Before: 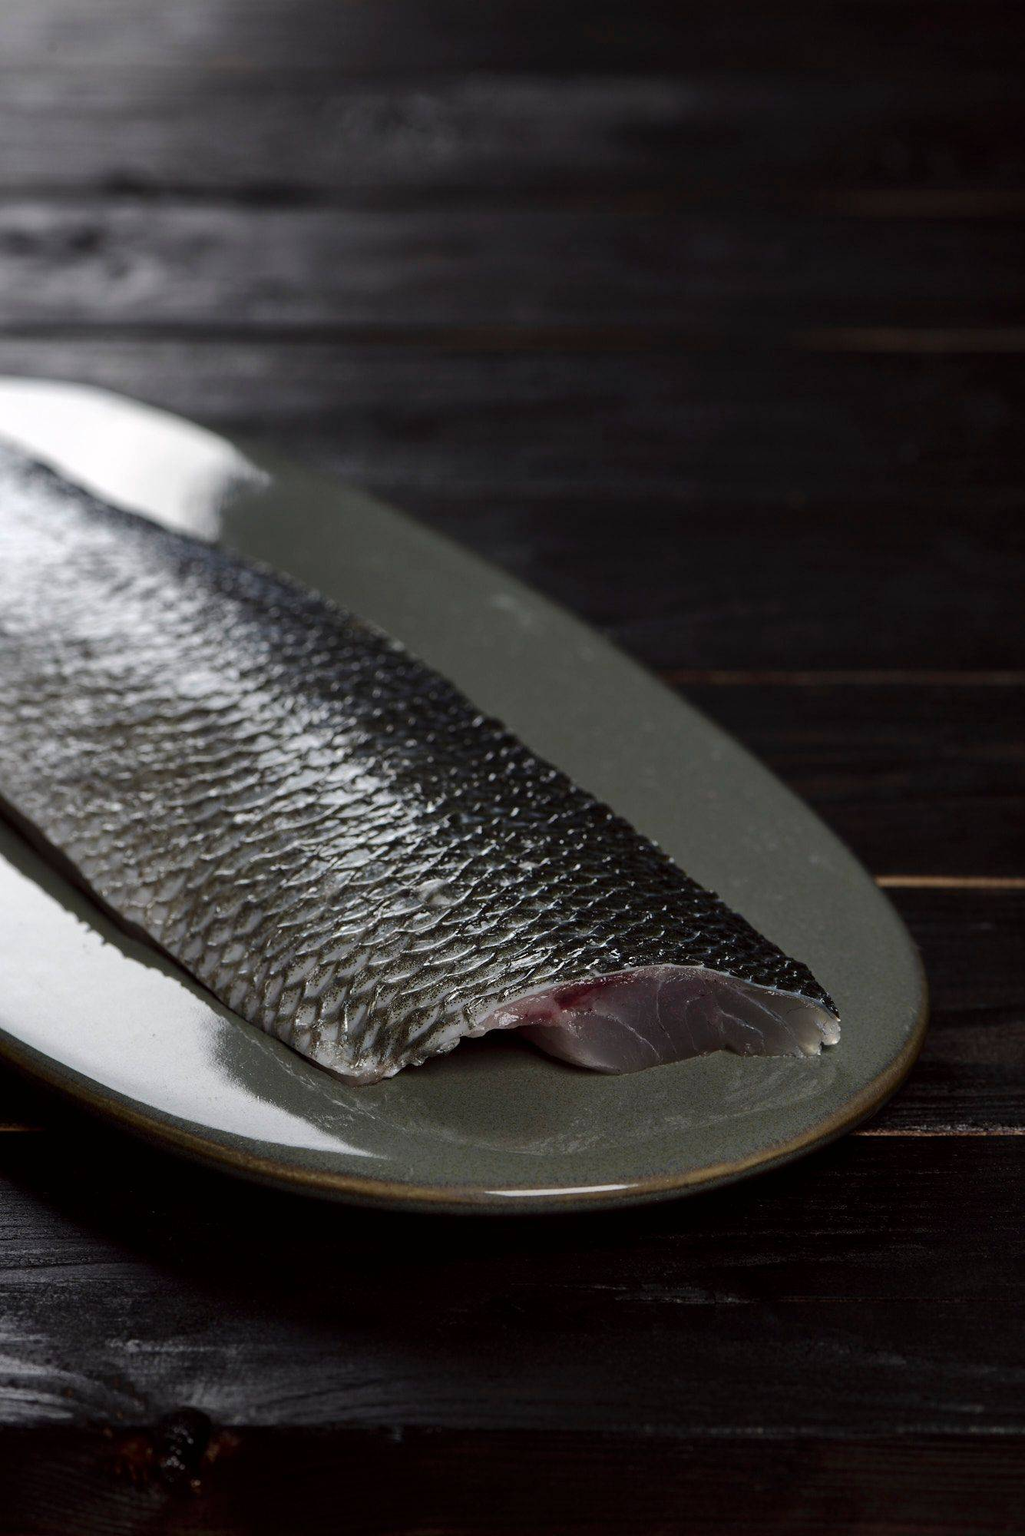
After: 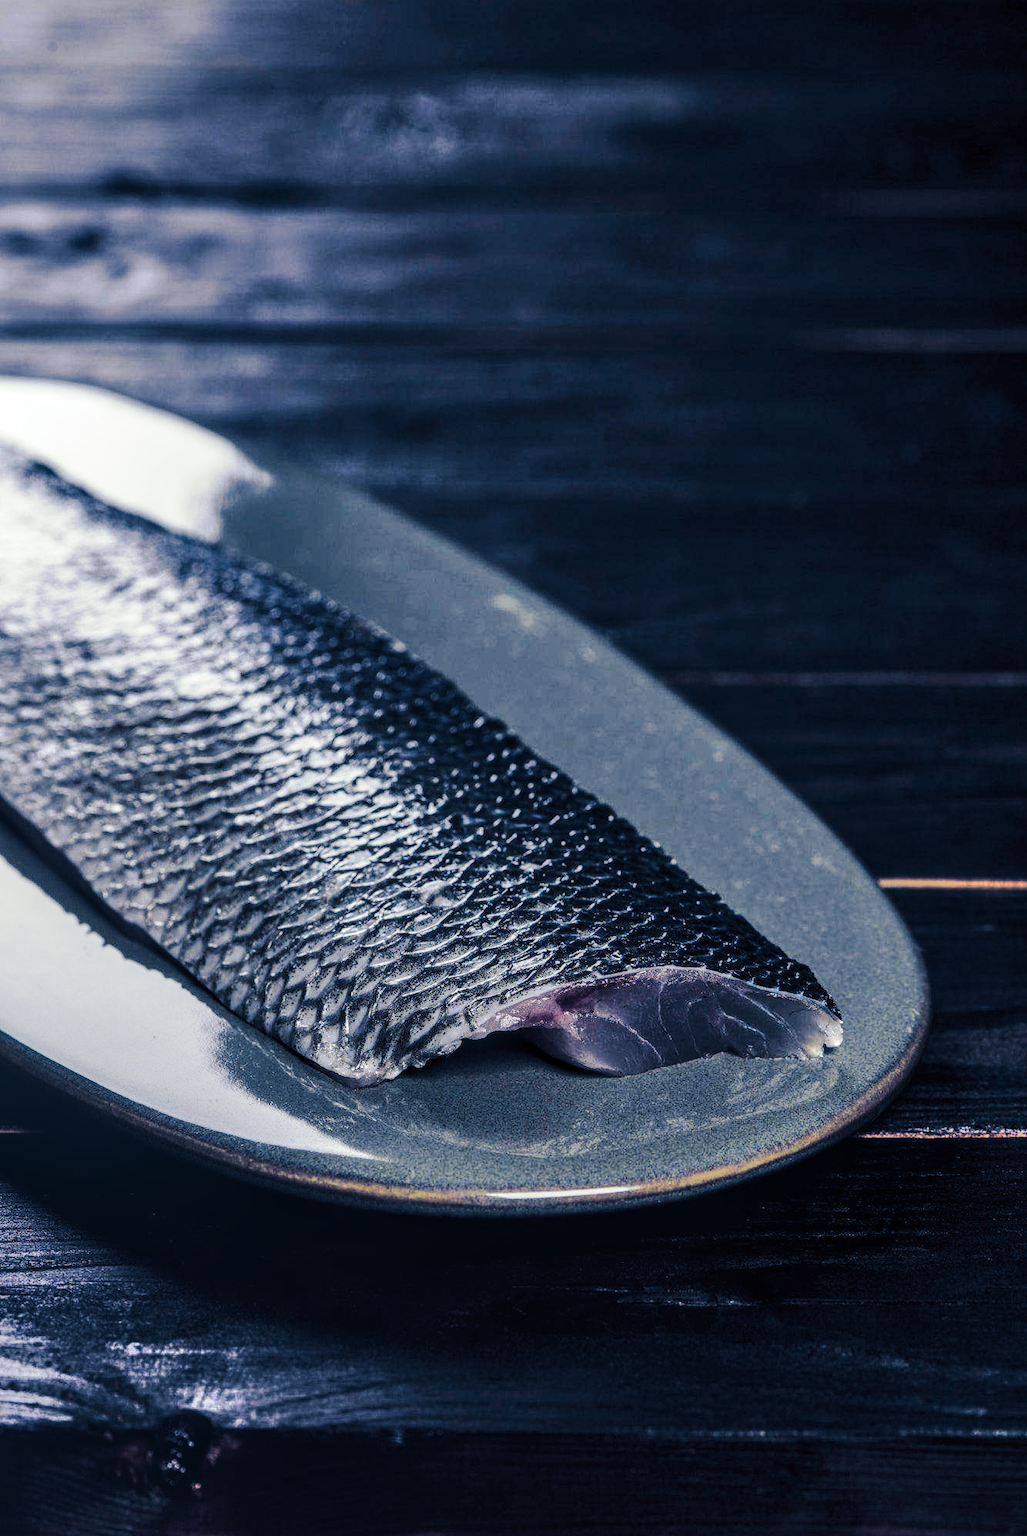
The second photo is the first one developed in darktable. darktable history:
crop: top 0.05%, bottom 0.098%
local contrast: highlights 0%, shadows 0%, detail 133%
color calibration: illuminant as shot in camera, x 0.358, y 0.373, temperature 4628.91 K
base curve: curves: ch0 [(0, 0) (0.028, 0.03) (0.121, 0.232) (0.46, 0.748) (0.859, 0.968) (1, 1)], preserve colors none
shadows and highlights: soften with gaussian
split-toning: shadows › hue 226.8°, shadows › saturation 0.84
